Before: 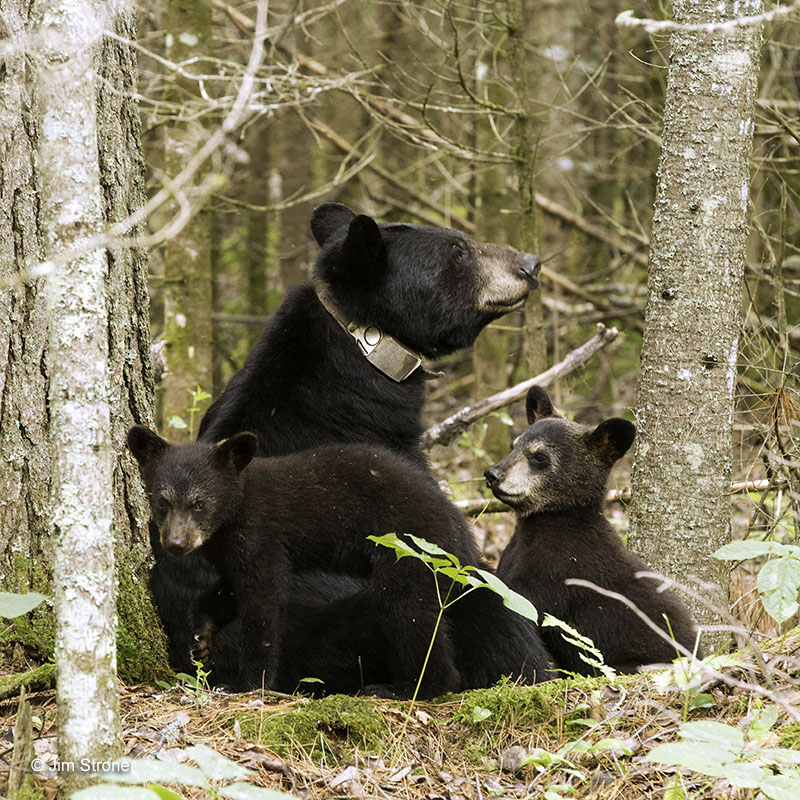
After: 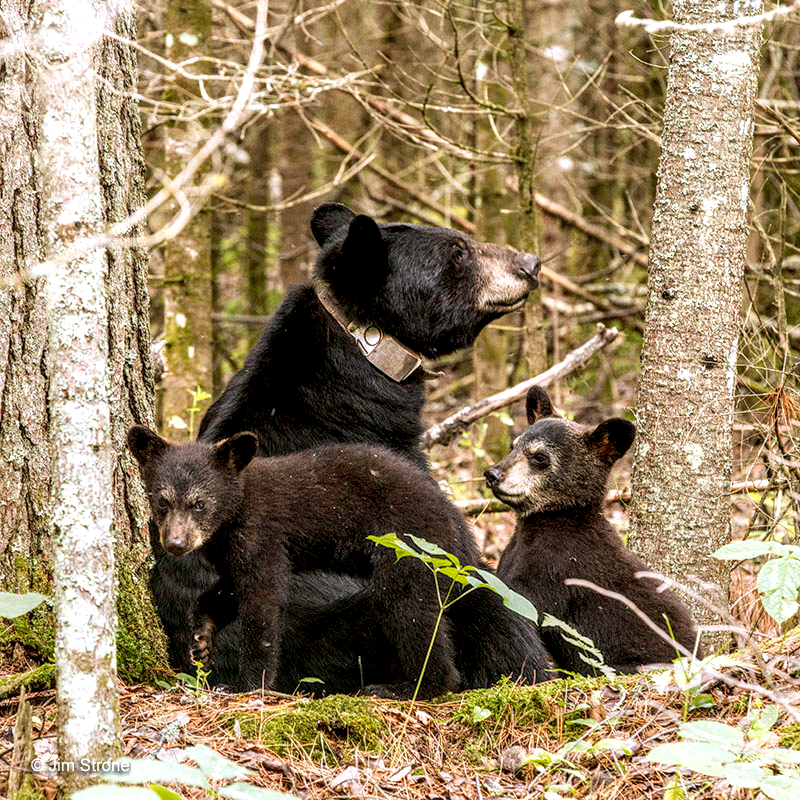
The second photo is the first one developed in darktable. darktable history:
local contrast: highlights 5%, shadows 5%, detail 182%
